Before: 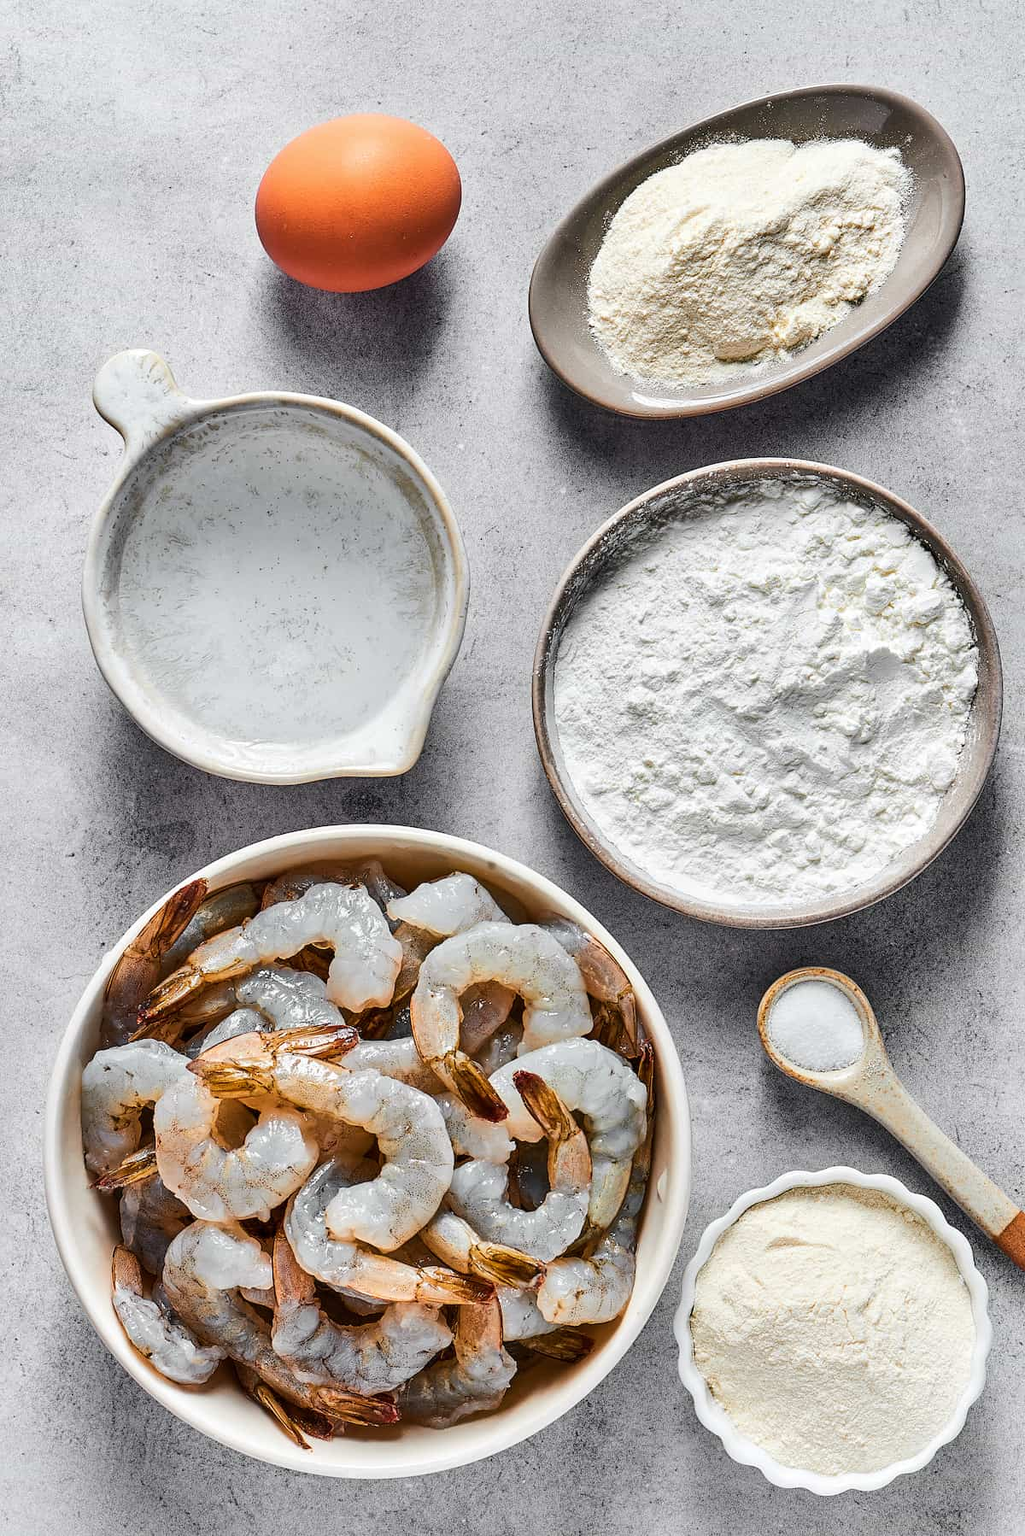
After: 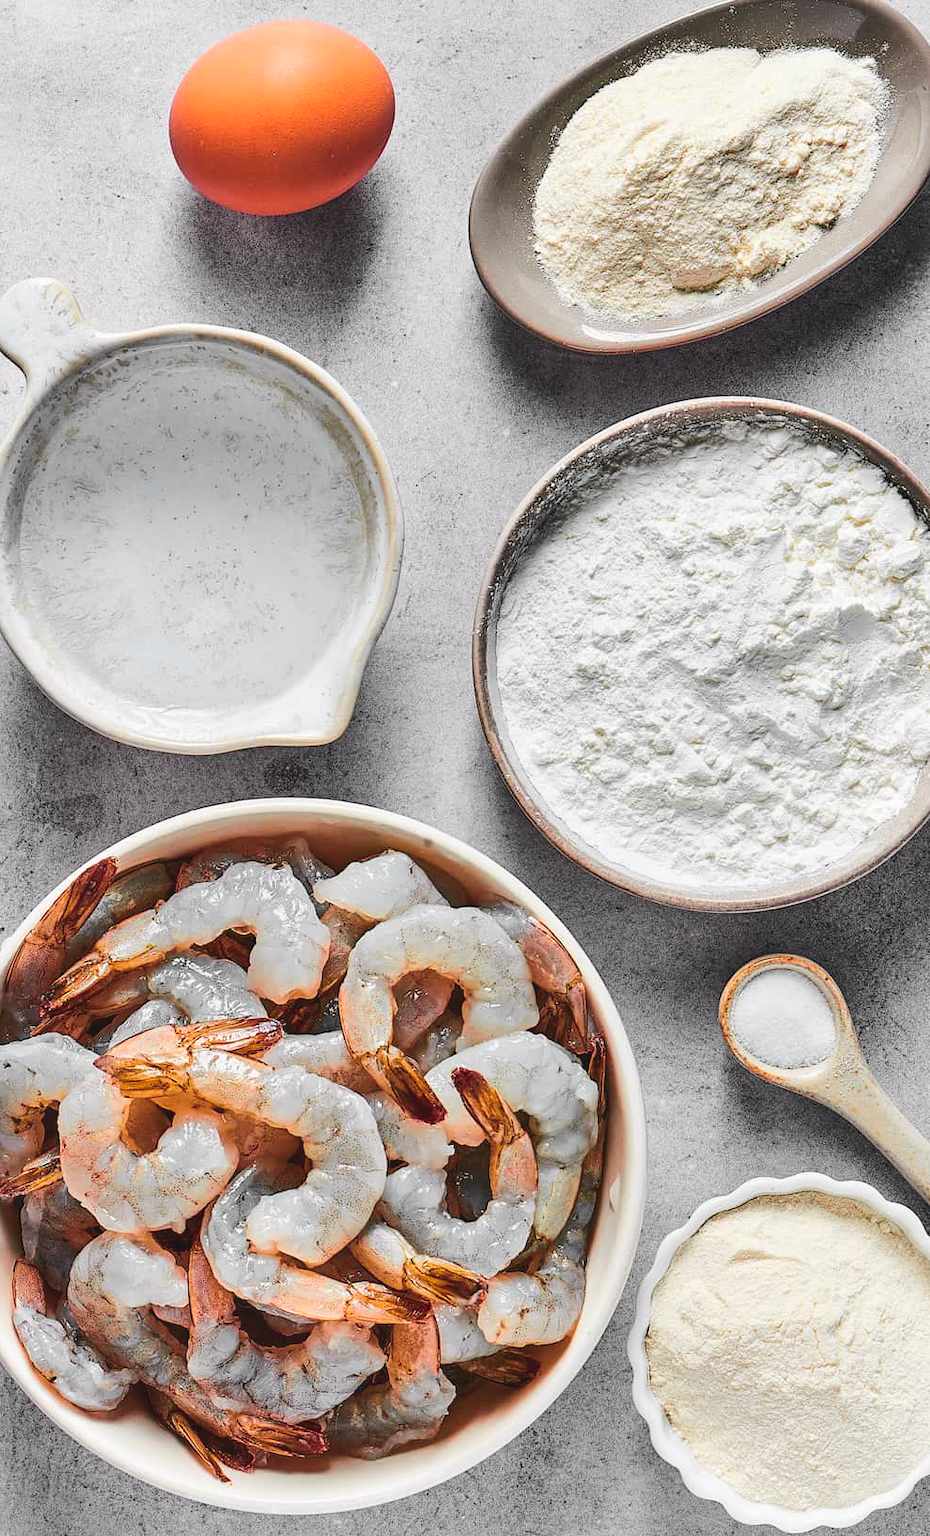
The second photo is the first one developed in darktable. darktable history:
crop: left 9.838%, top 6.233%, right 7.163%, bottom 2.44%
tone curve: curves: ch0 [(0, 0.013) (0.036, 0.035) (0.274, 0.288) (0.504, 0.536) (0.844, 0.84) (1, 0.97)]; ch1 [(0, 0) (0.389, 0.403) (0.462, 0.48) (0.499, 0.5) (0.524, 0.529) (0.567, 0.603) (0.626, 0.651) (0.749, 0.781) (1, 1)]; ch2 [(0, 0) (0.464, 0.478) (0.5, 0.501) (0.533, 0.539) (0.599, 0.6) (0.704, 0.732) (1, 1)], color space Lab, independent channels, preserve colors none
exposure: black level correction -0.007, exposure 0.07 EV, compensate highlight preservation false
